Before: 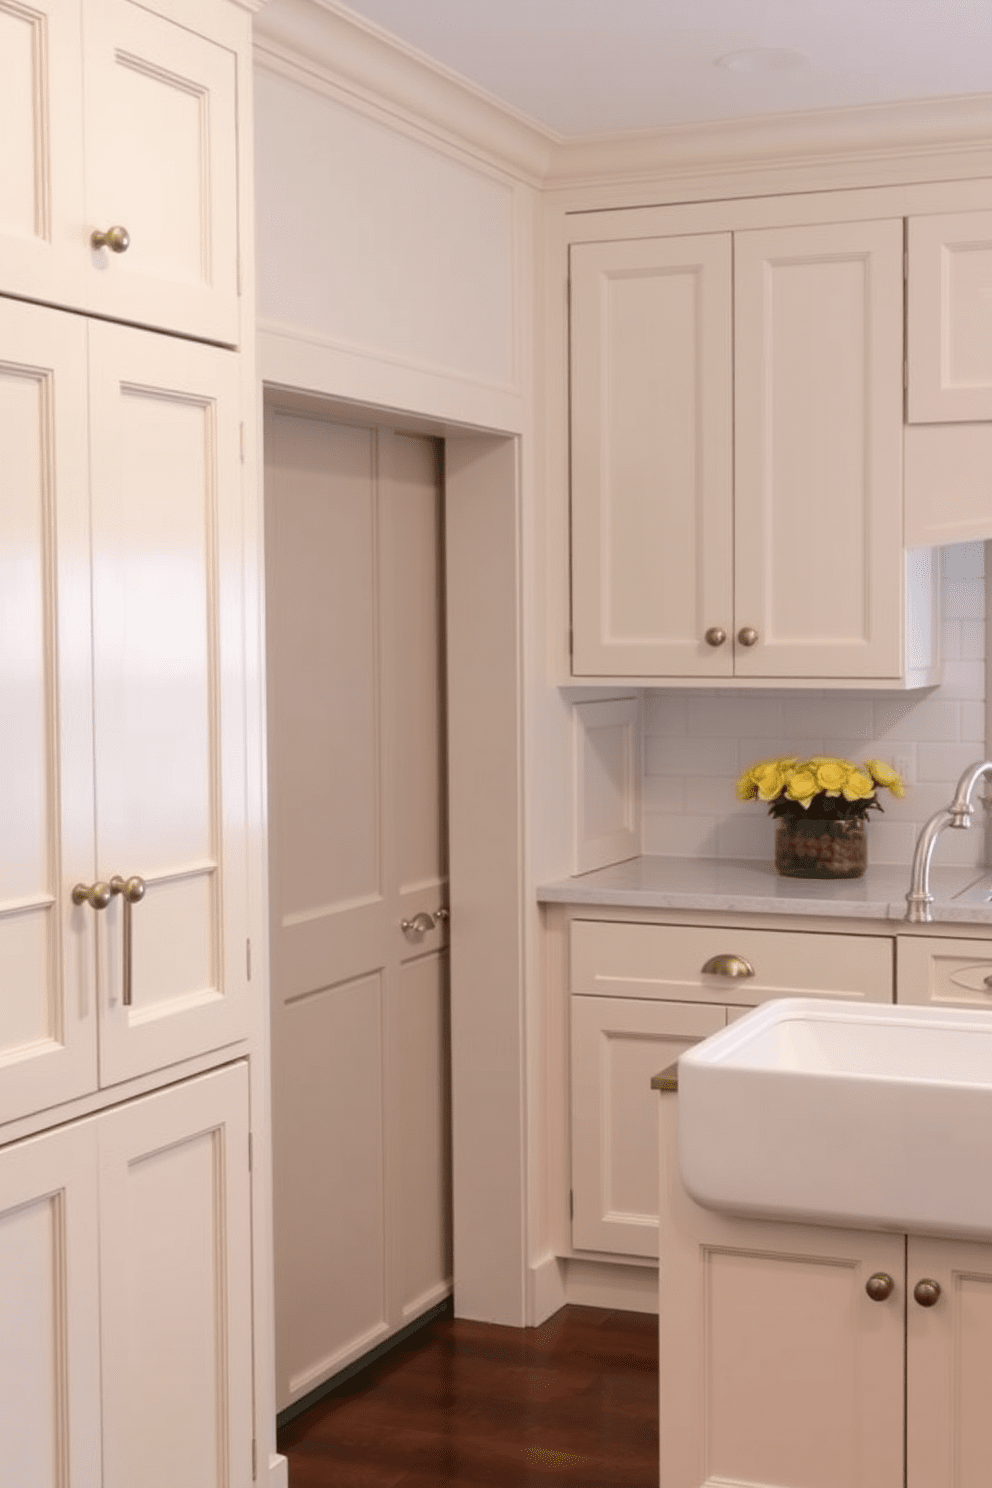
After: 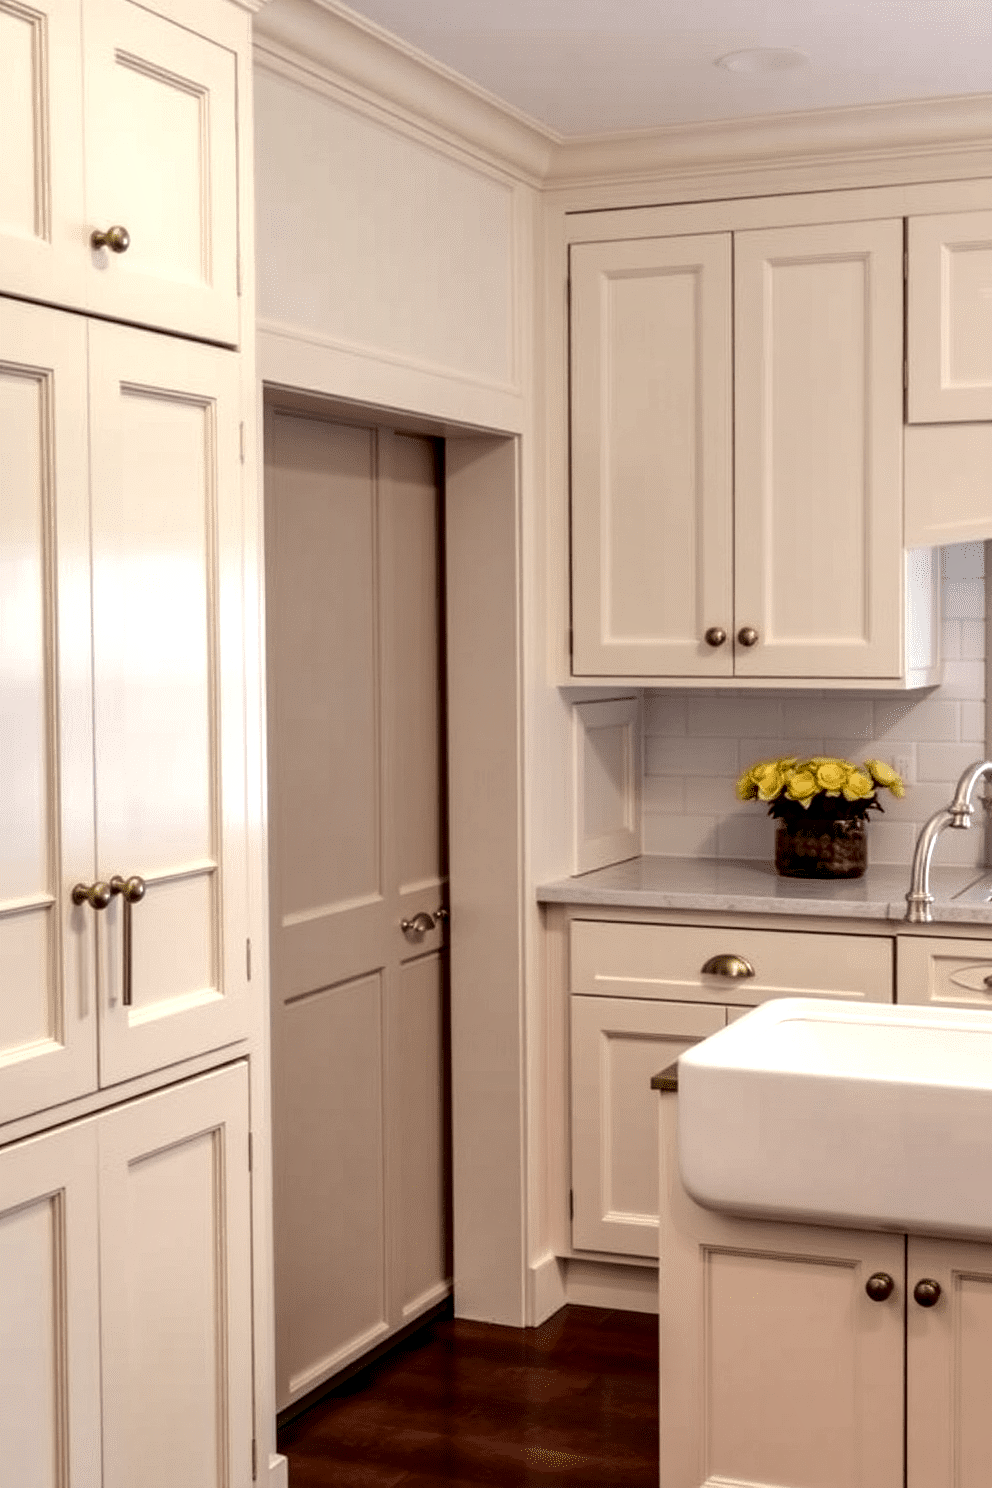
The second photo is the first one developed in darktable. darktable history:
local contrast: highlights 22%, detail 197%
color correction: highlights a* -1.17, highlights b* 4.5, shadows a* 3.69
